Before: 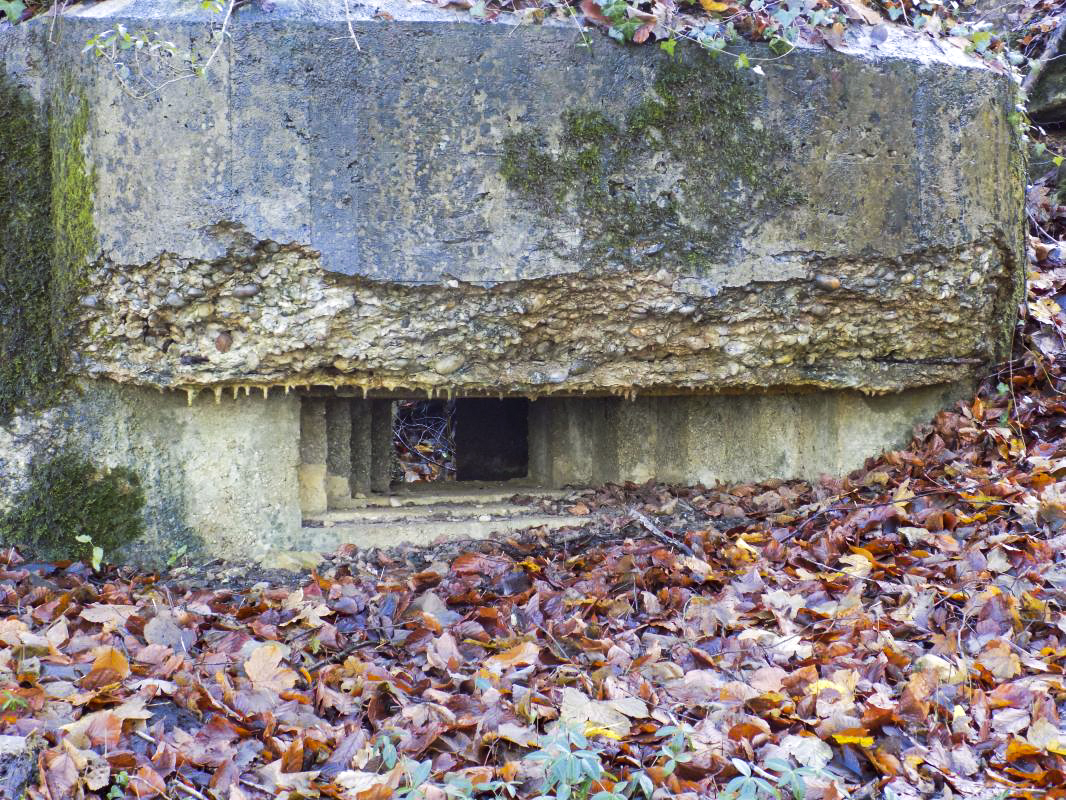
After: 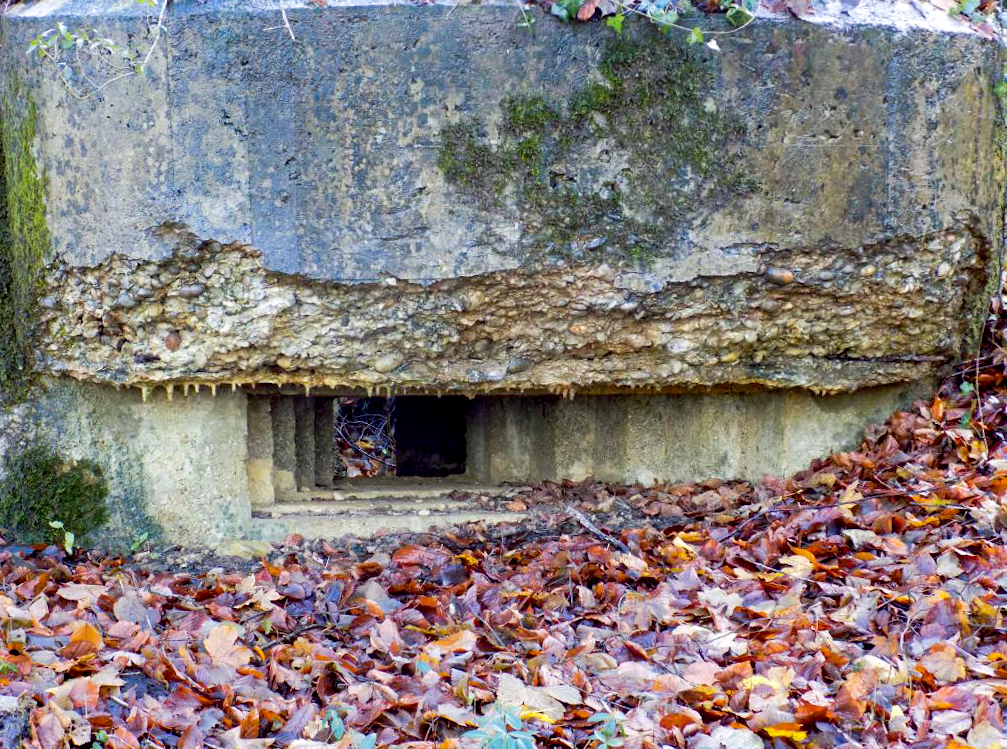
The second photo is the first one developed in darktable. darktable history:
exposure: black level correction 0.012, compensate highlight preservation false
rotate and perspective: rotation 0.062°, lens shift (vertical) 0.115, lens shift (horizontal) -0.133, crop left 0.047, crop right 0.94, crop top 0.061, crop bottom 0.94
